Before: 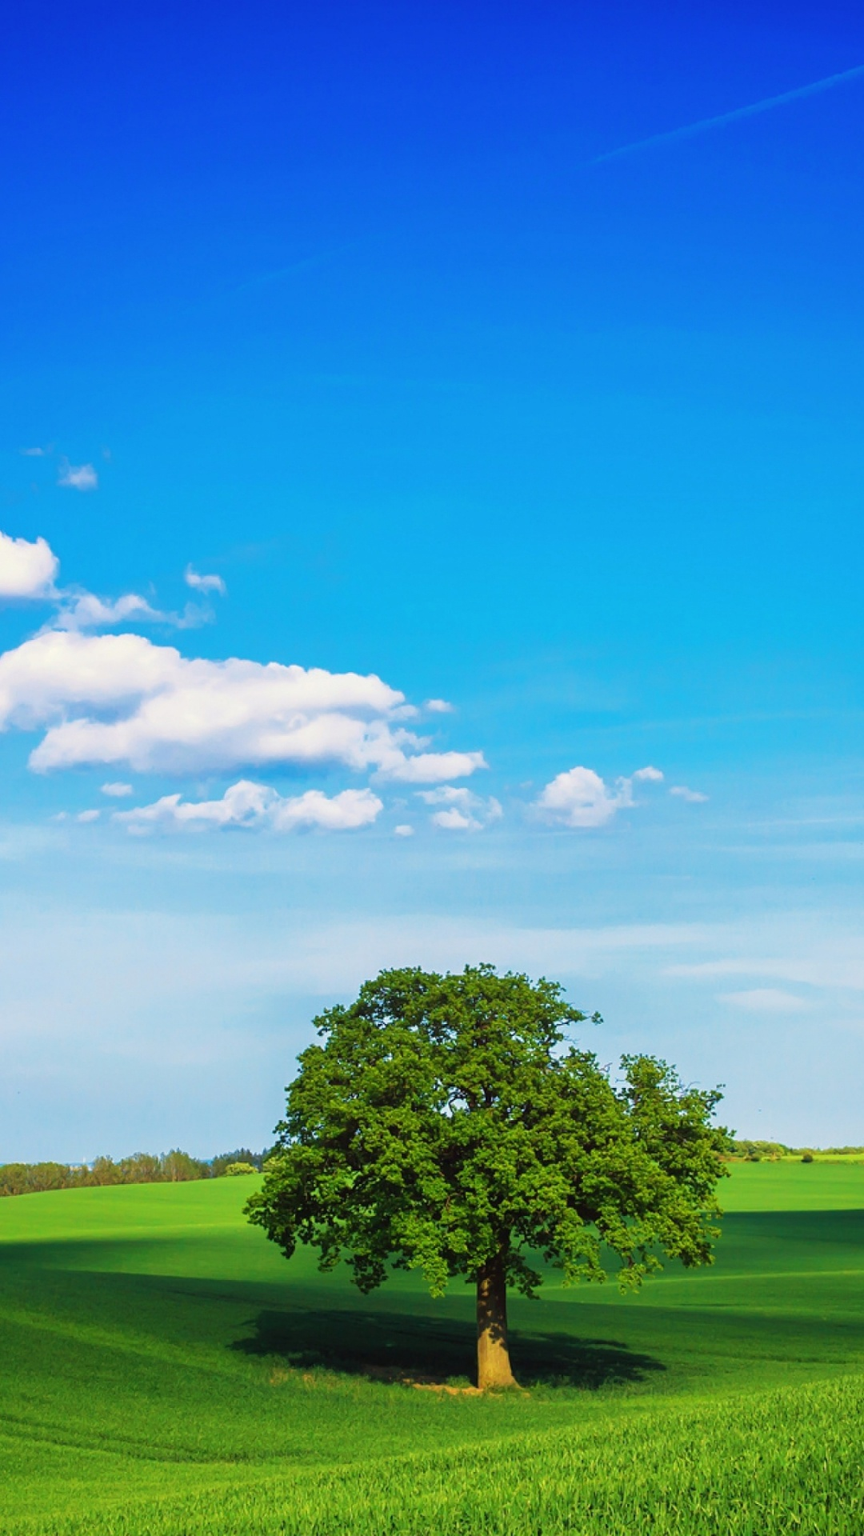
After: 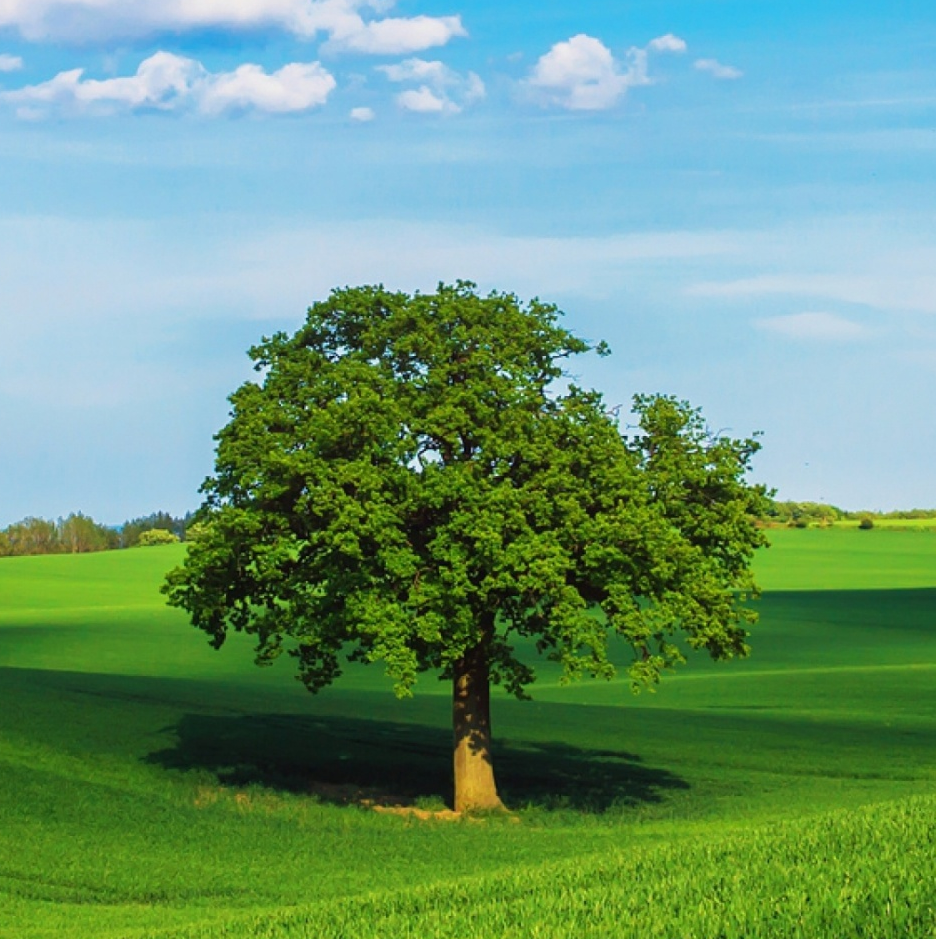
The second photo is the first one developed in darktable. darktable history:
crop and rotate: left 13.306%, top 48.129%, bottom 2.928%
